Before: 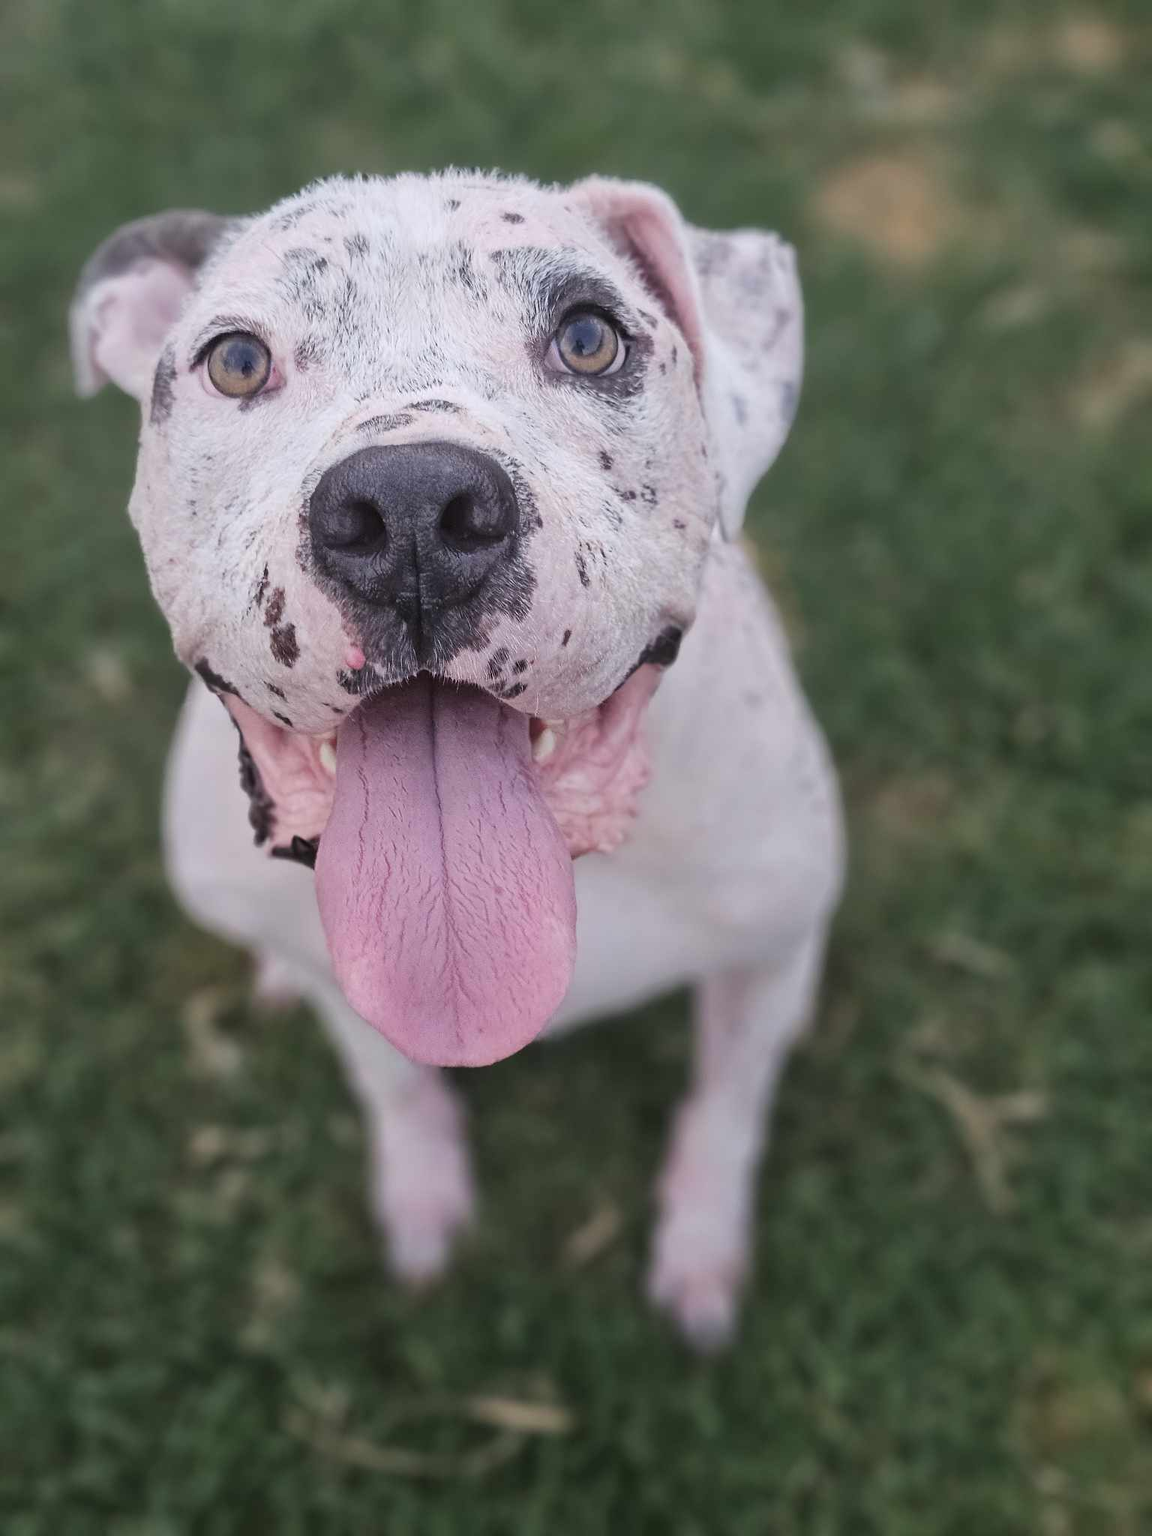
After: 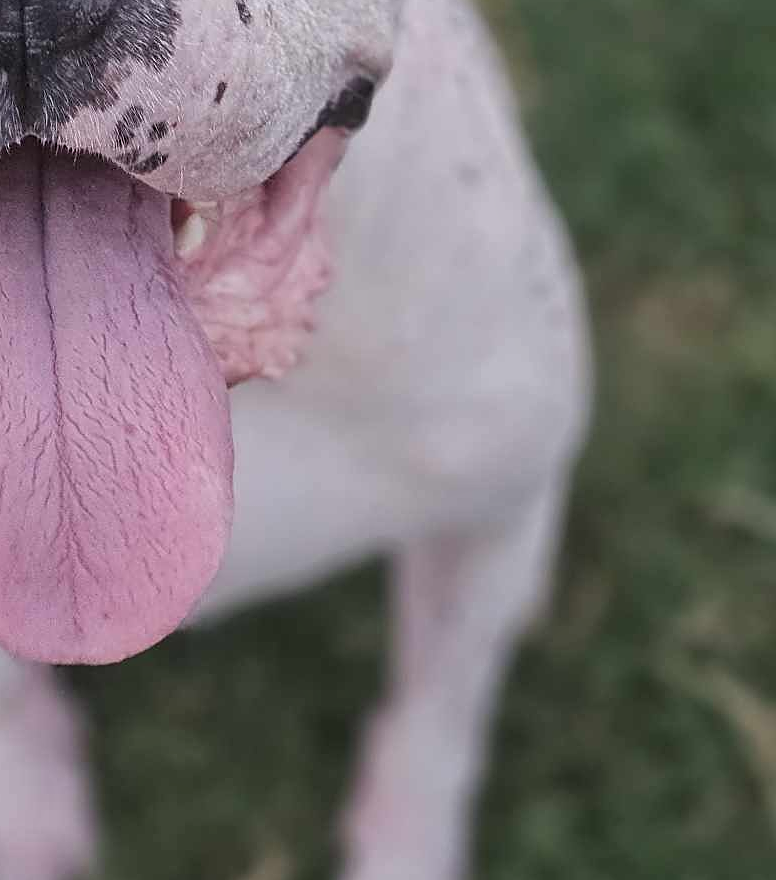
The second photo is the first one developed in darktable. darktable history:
sharpen: on, module defaults
crop: left 34.841%, top 37.046%, right 14.587%, bottom 19.958%
local contrast: detail 109%
